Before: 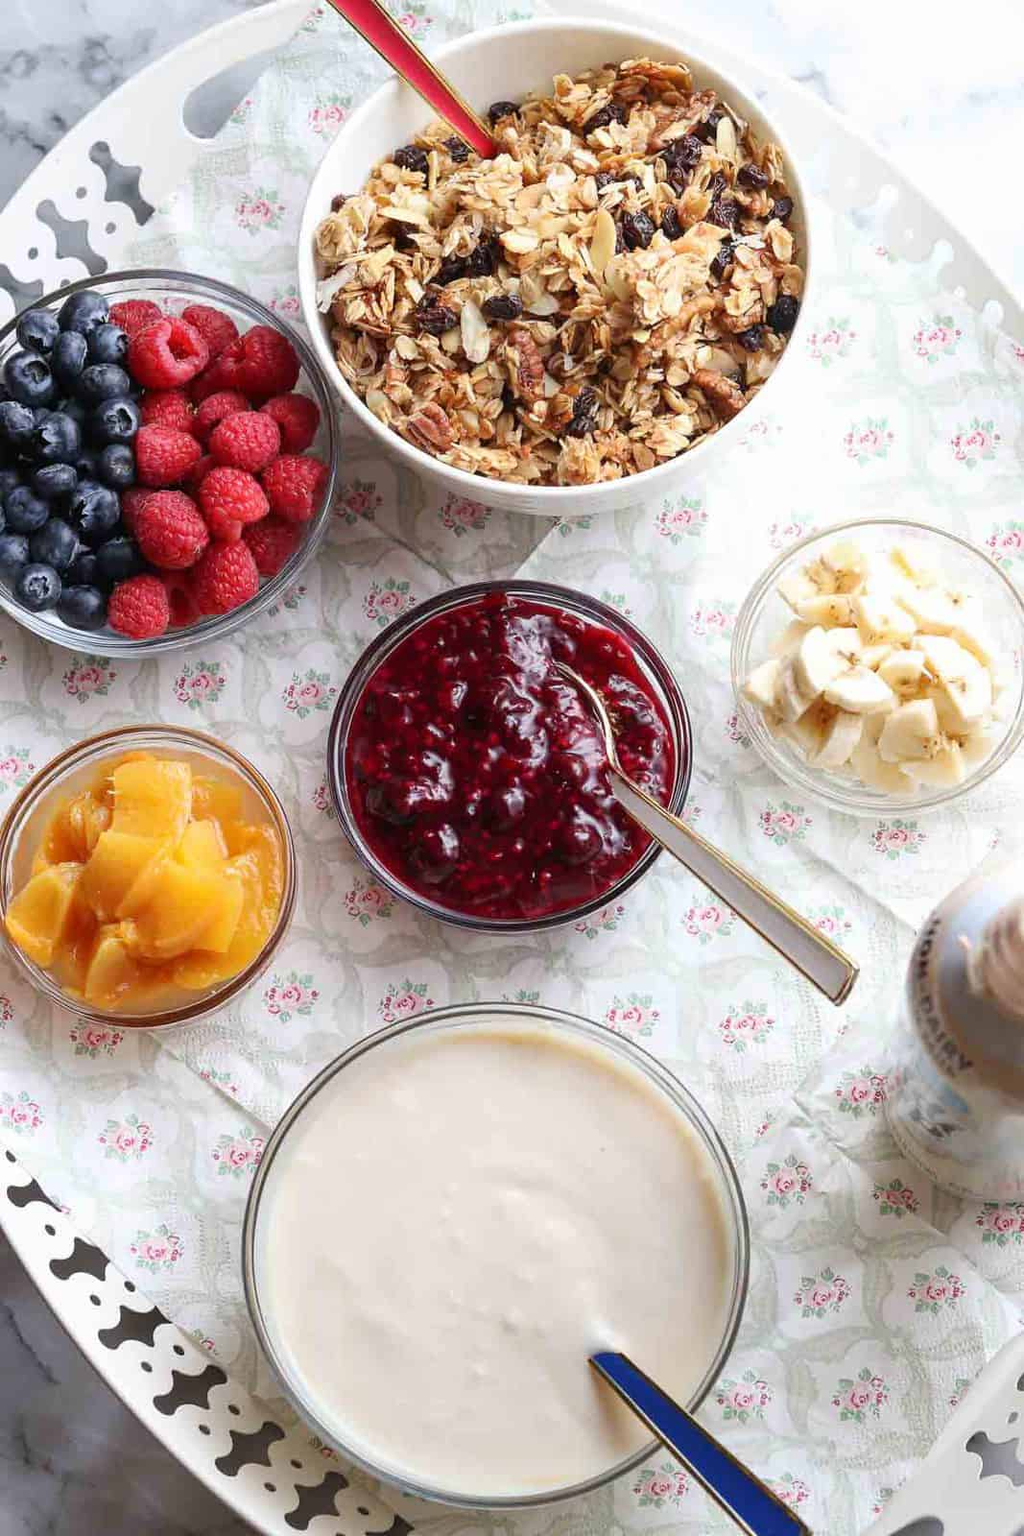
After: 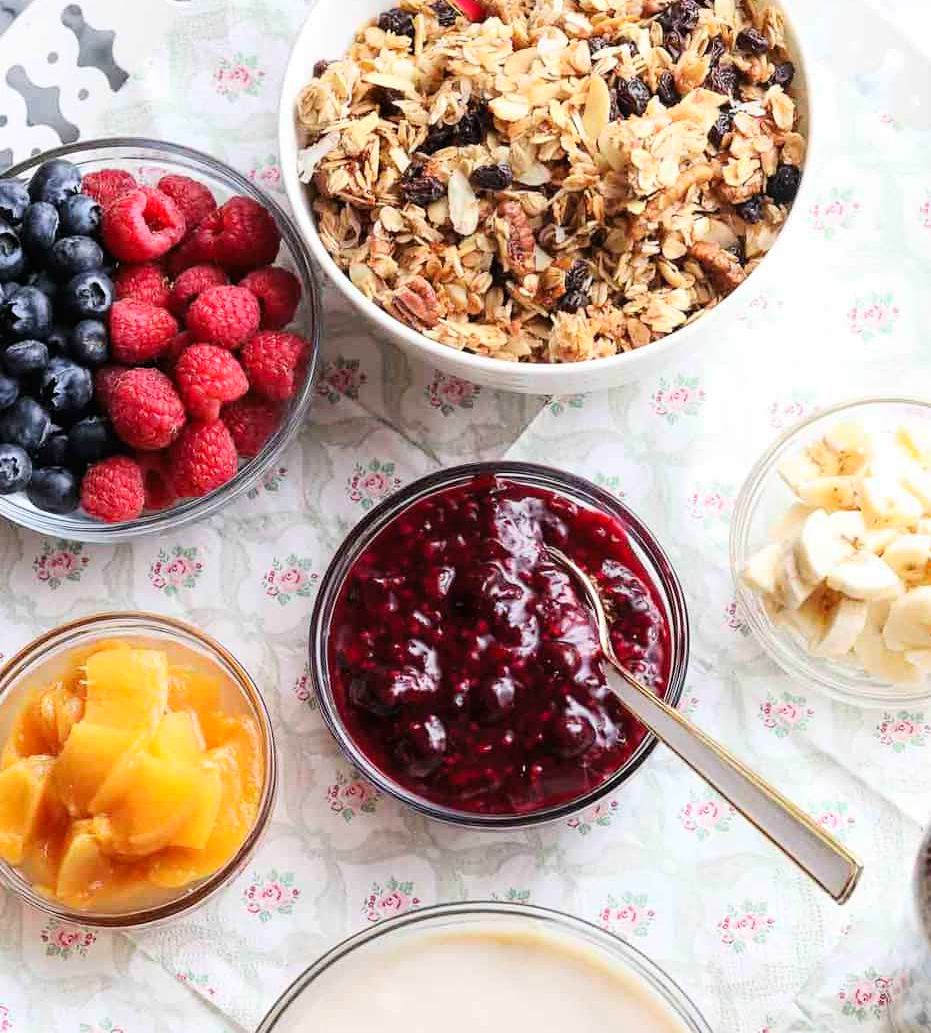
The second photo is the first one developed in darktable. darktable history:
levels: mode automatic
crop: left 3.015%, top 8.969%, right 9.647%, bottom 26.457%
tone curve: curves: ch0 [(0, 0) (0.004, 0.001) (0.133, 0.112) (0.325, 0.362) (0.832, 0.893) (1, 1)], color space Lab, linked channels, preserve colors none
